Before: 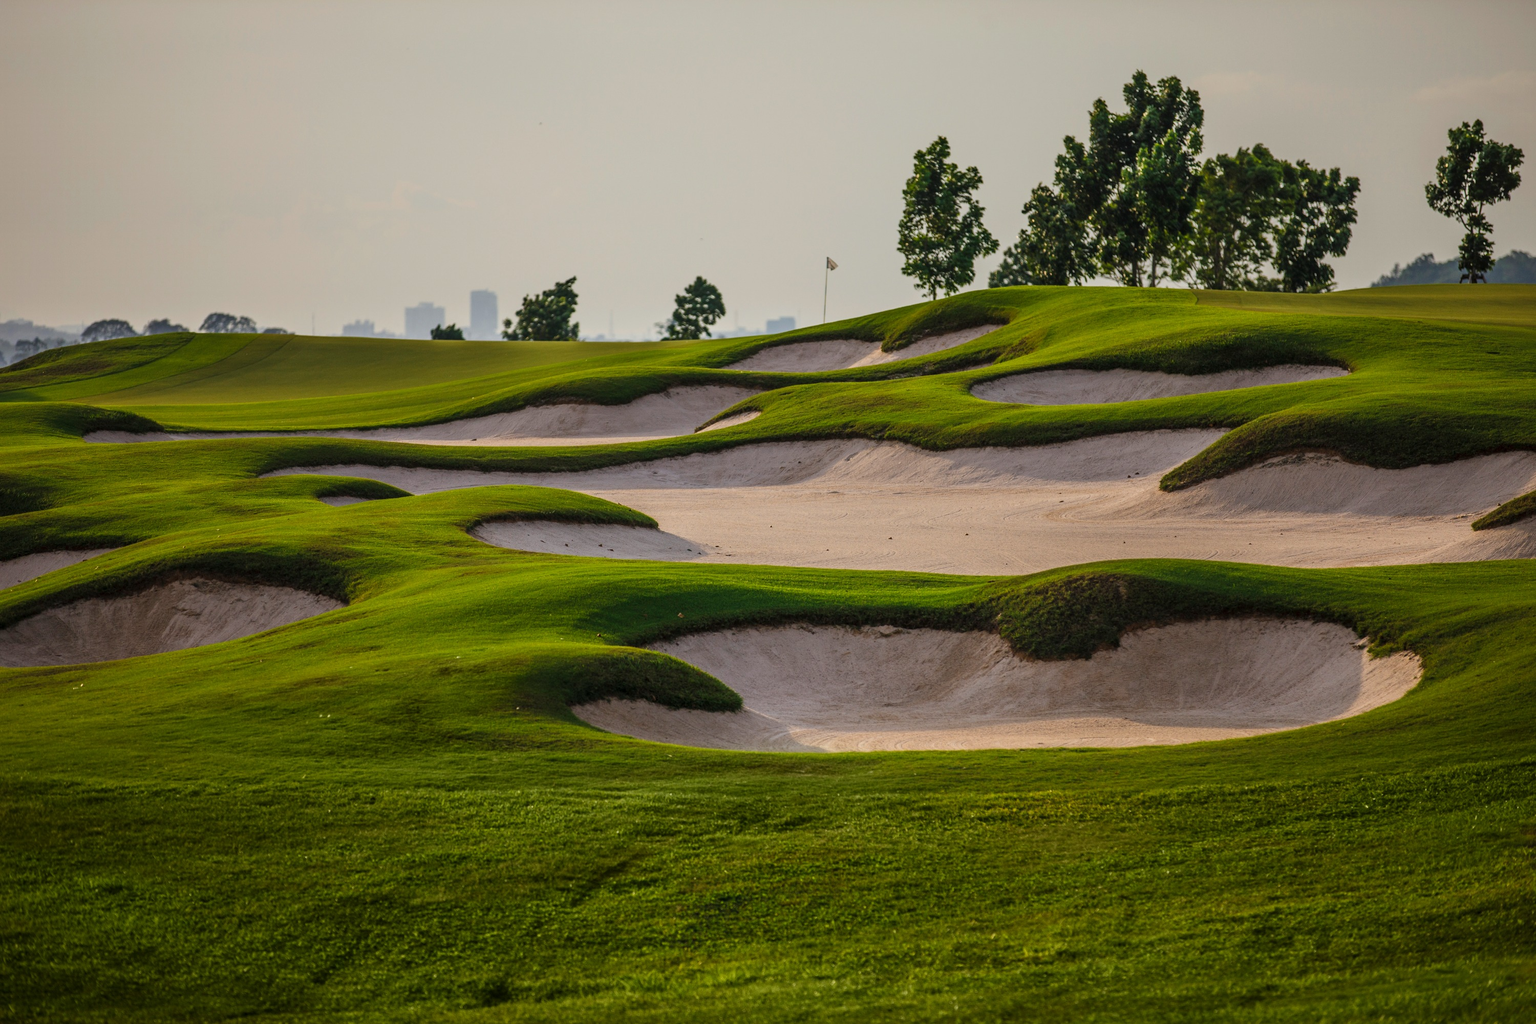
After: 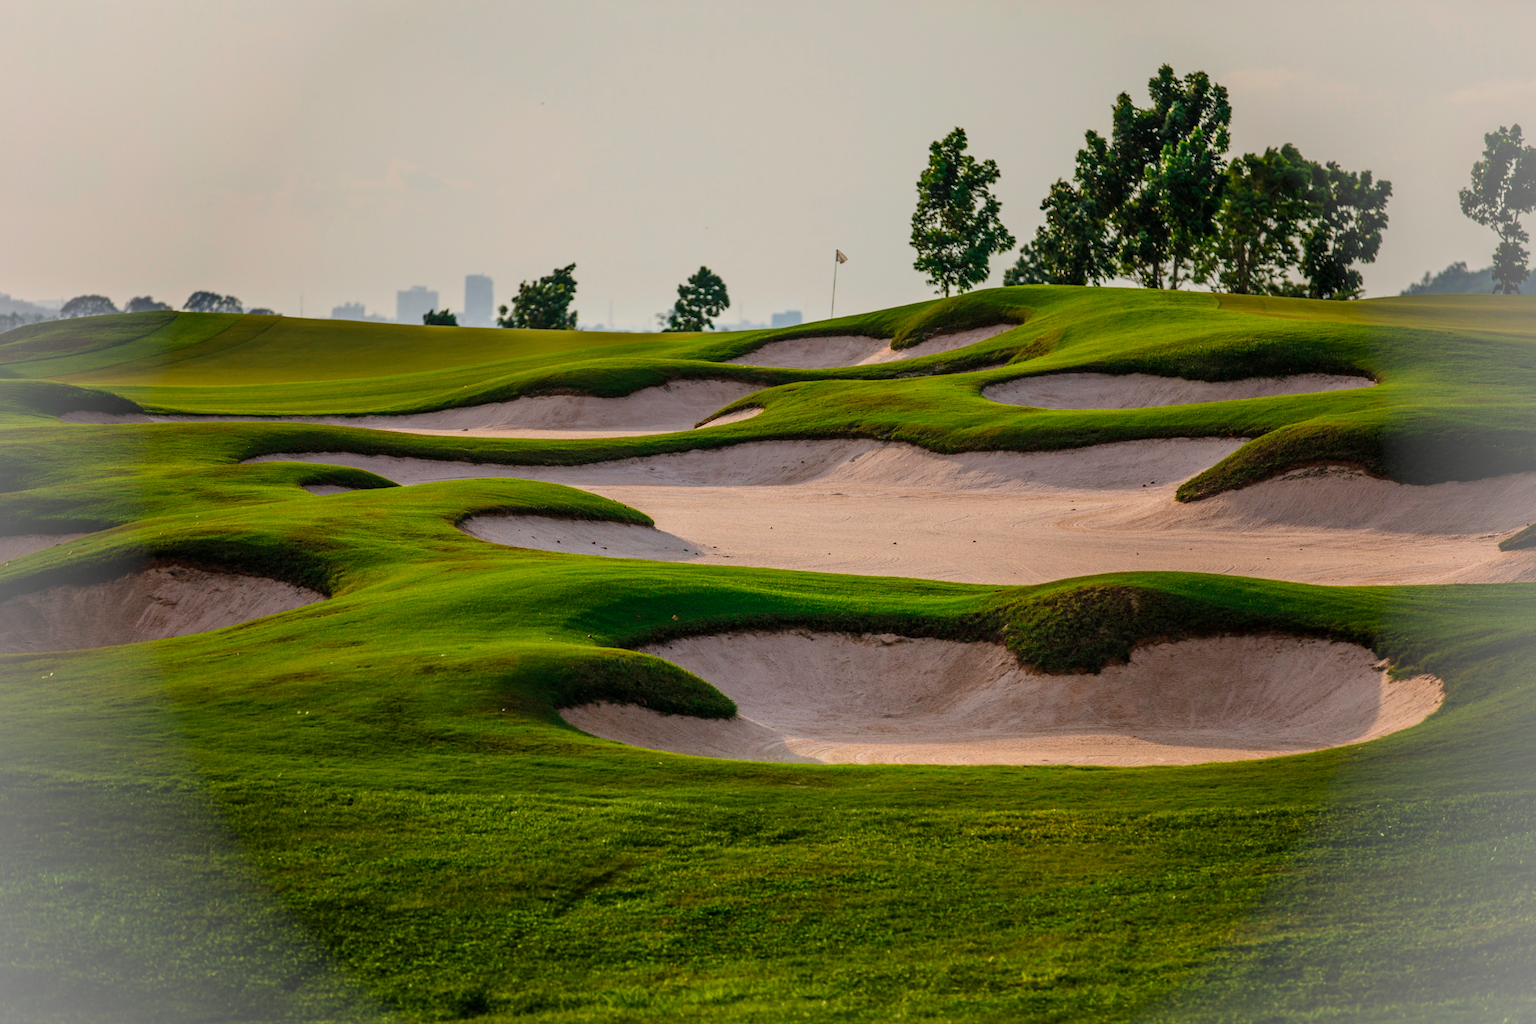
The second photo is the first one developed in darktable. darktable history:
tone equalizer: on, module defaults
crop and rotate: angle -1.47°
vignetting: brightness 0.289, saturation -0.002
